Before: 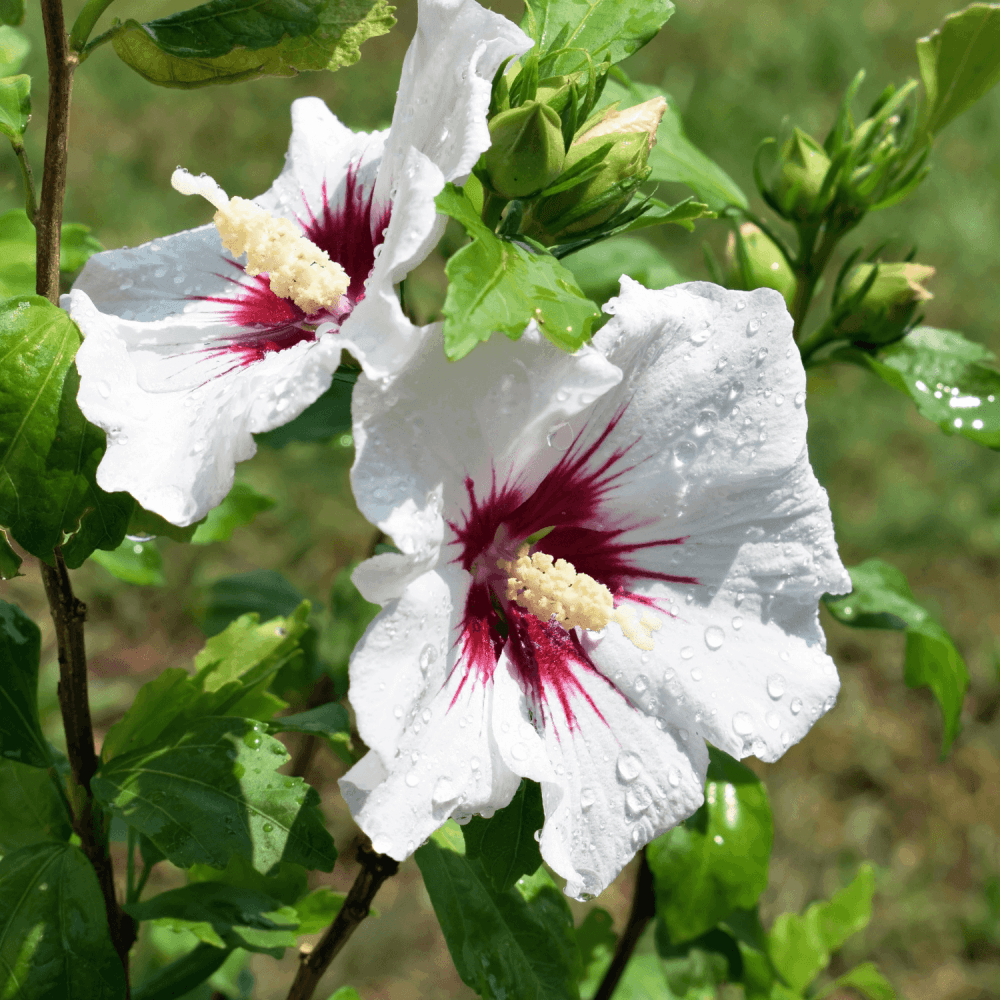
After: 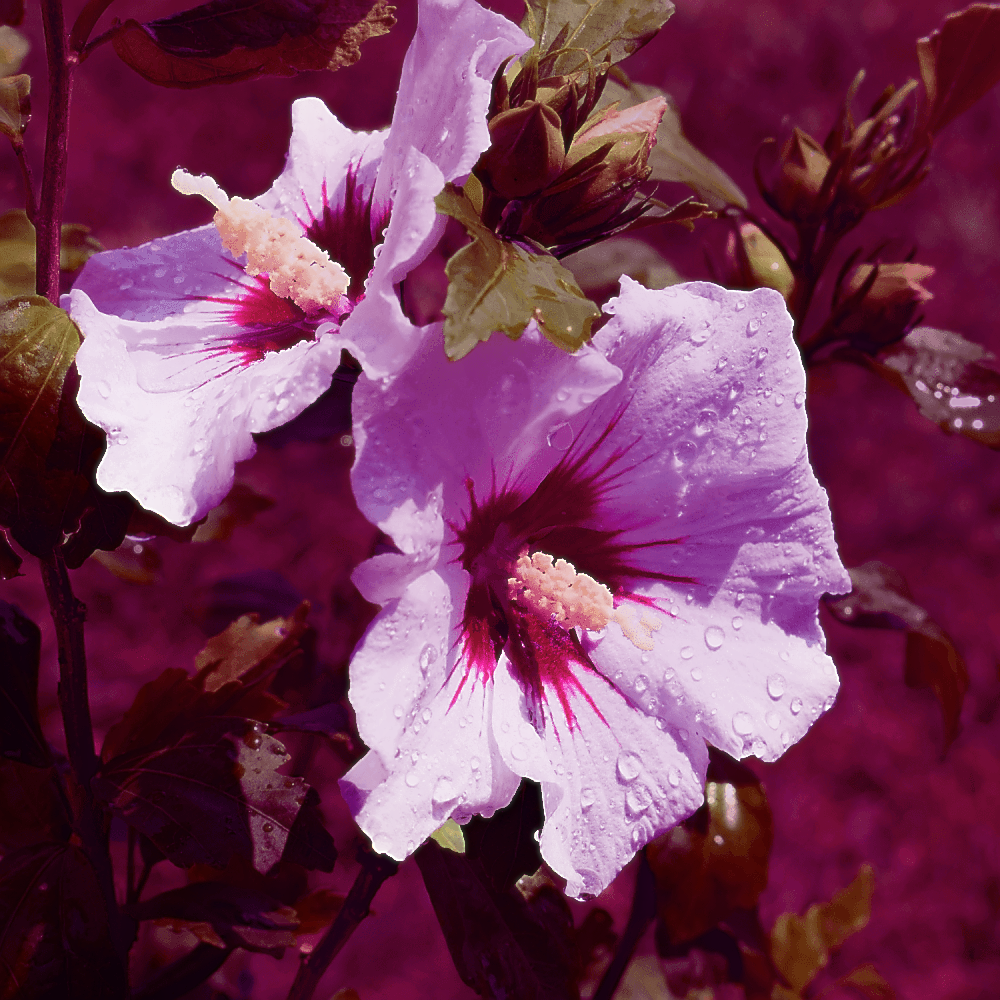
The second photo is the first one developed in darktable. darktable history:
color balance: mode lift, gamma, gain (sRGB), lift [1, 1, 0.101, 1]
rotate and perspective: automatic cropping off
sharpen: radius 1.4, amount 1.25, threshold 0.7
contrast equalizer: octaves 7, y [[0.6 ×6], [0.55 ×6], [0 ×6], [0 ×6], [0 ×6]], mix -1
white balance: emerald 1
exposure: exposure -0.05 EV
haze removal: compatibility mode true, adaptive false
soften: size 10%, saturation 50%, brightness 0.2 EV, mix 10%
